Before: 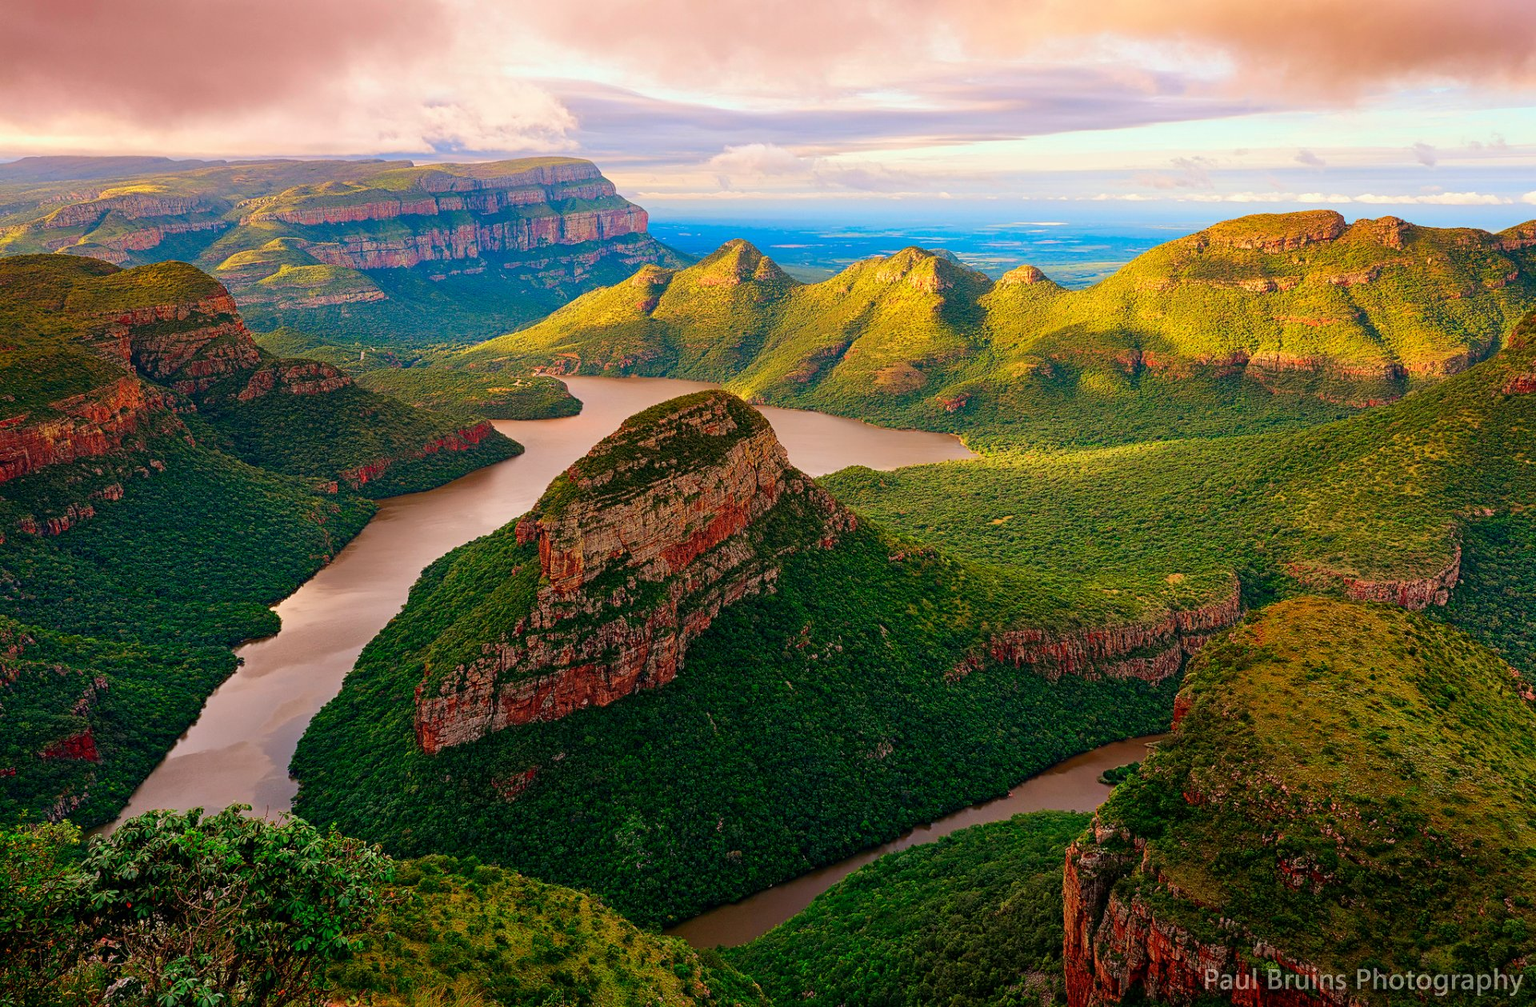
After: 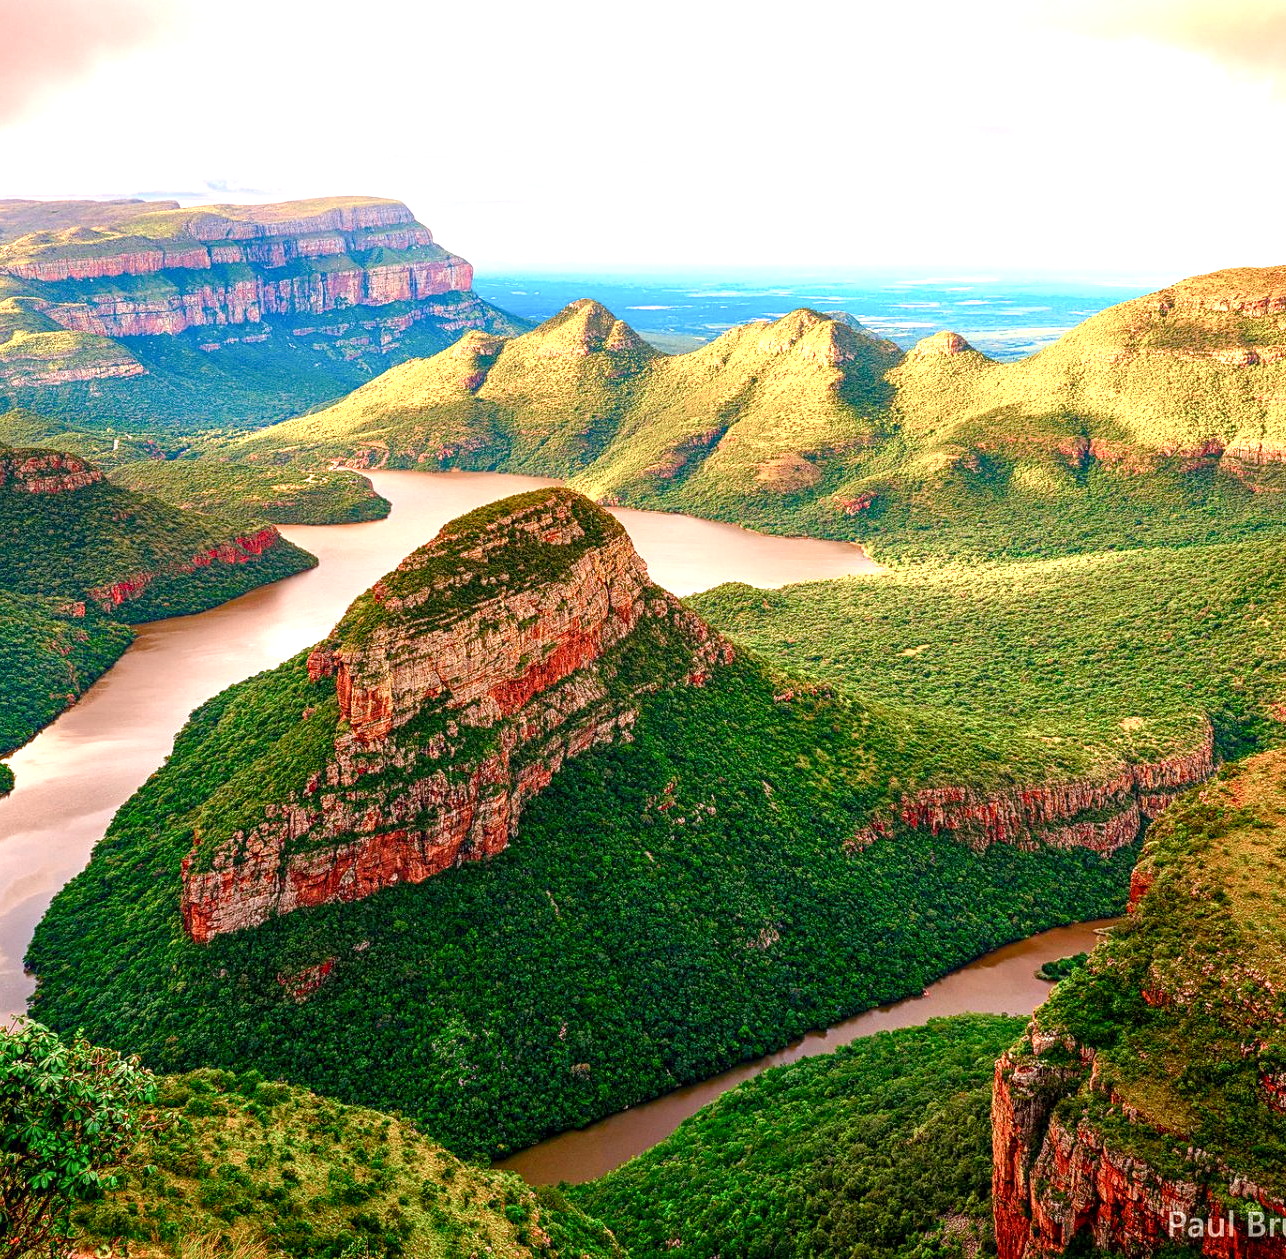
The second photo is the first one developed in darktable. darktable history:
crop and rotate: left 17.593%, right 15.377%
exposure: black level correction 0, exposure 1.106 EV, compensate highlight preservation false
local contrast: on, module defaults
color balance rgb: power › chroma 0.306%, power › hue 23.01°, perceptual saturation grading › global saturation 0.144%, perceptual saturation grading › highlights -25.809%, perceptual saturation grading › shadows 29.987%, perceptual brilliance grading › global brilliance 2.734%, perceptual brilliance grading › highlights -2.824%, perceptual brilliance grading › shadows 3.037%
